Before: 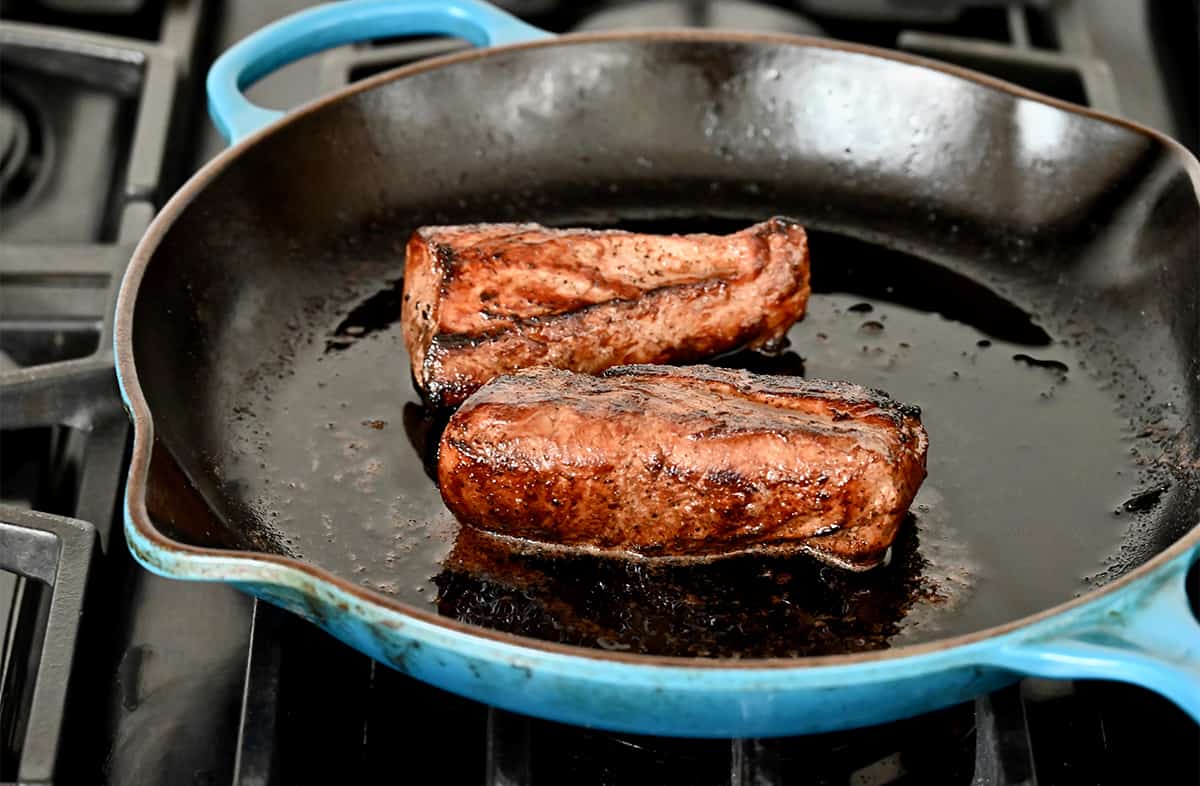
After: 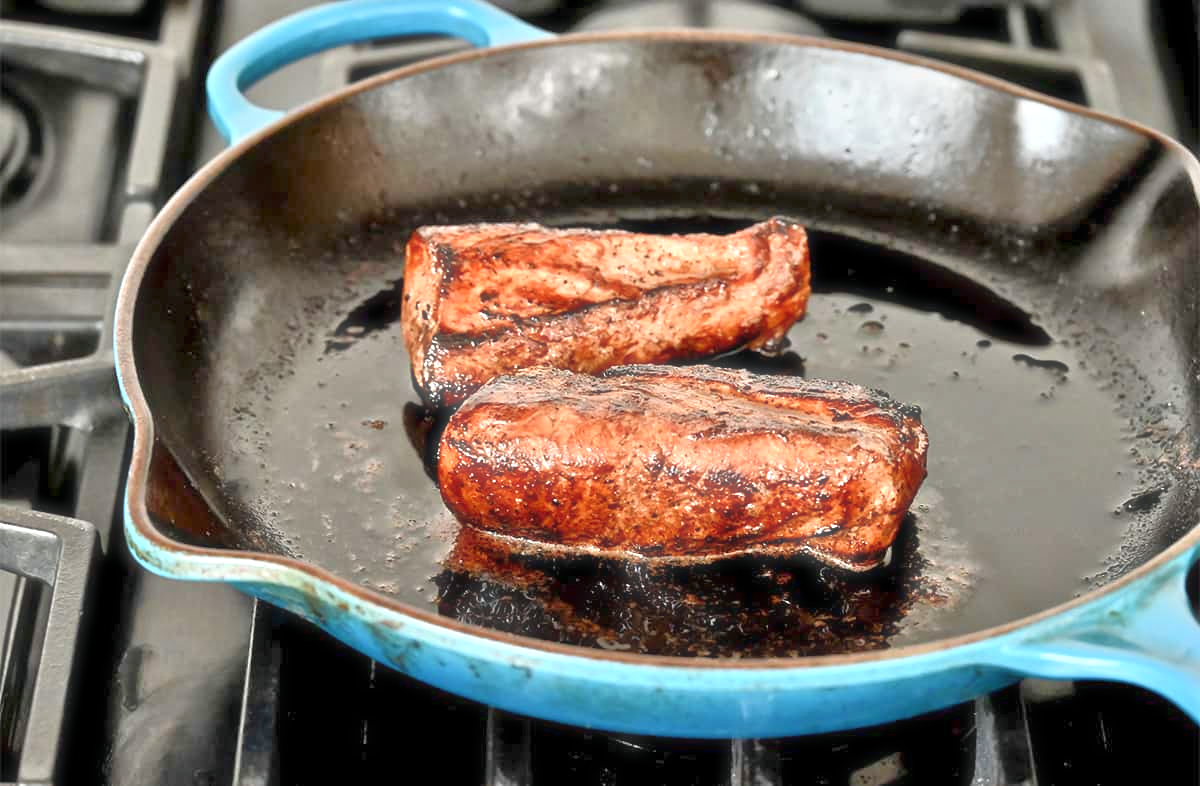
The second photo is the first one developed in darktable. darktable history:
tone equalizer: -8 EV 2 EV, -7 EV 2 EV, -6 EV 2 EV, -5 EV 2 EV, -4 EV 2 EV, -3 EV 1.5 EV, -2 EV 1 EV, -1 EV 0.5 EV
haze removal: strength -0.1, adaptive false
